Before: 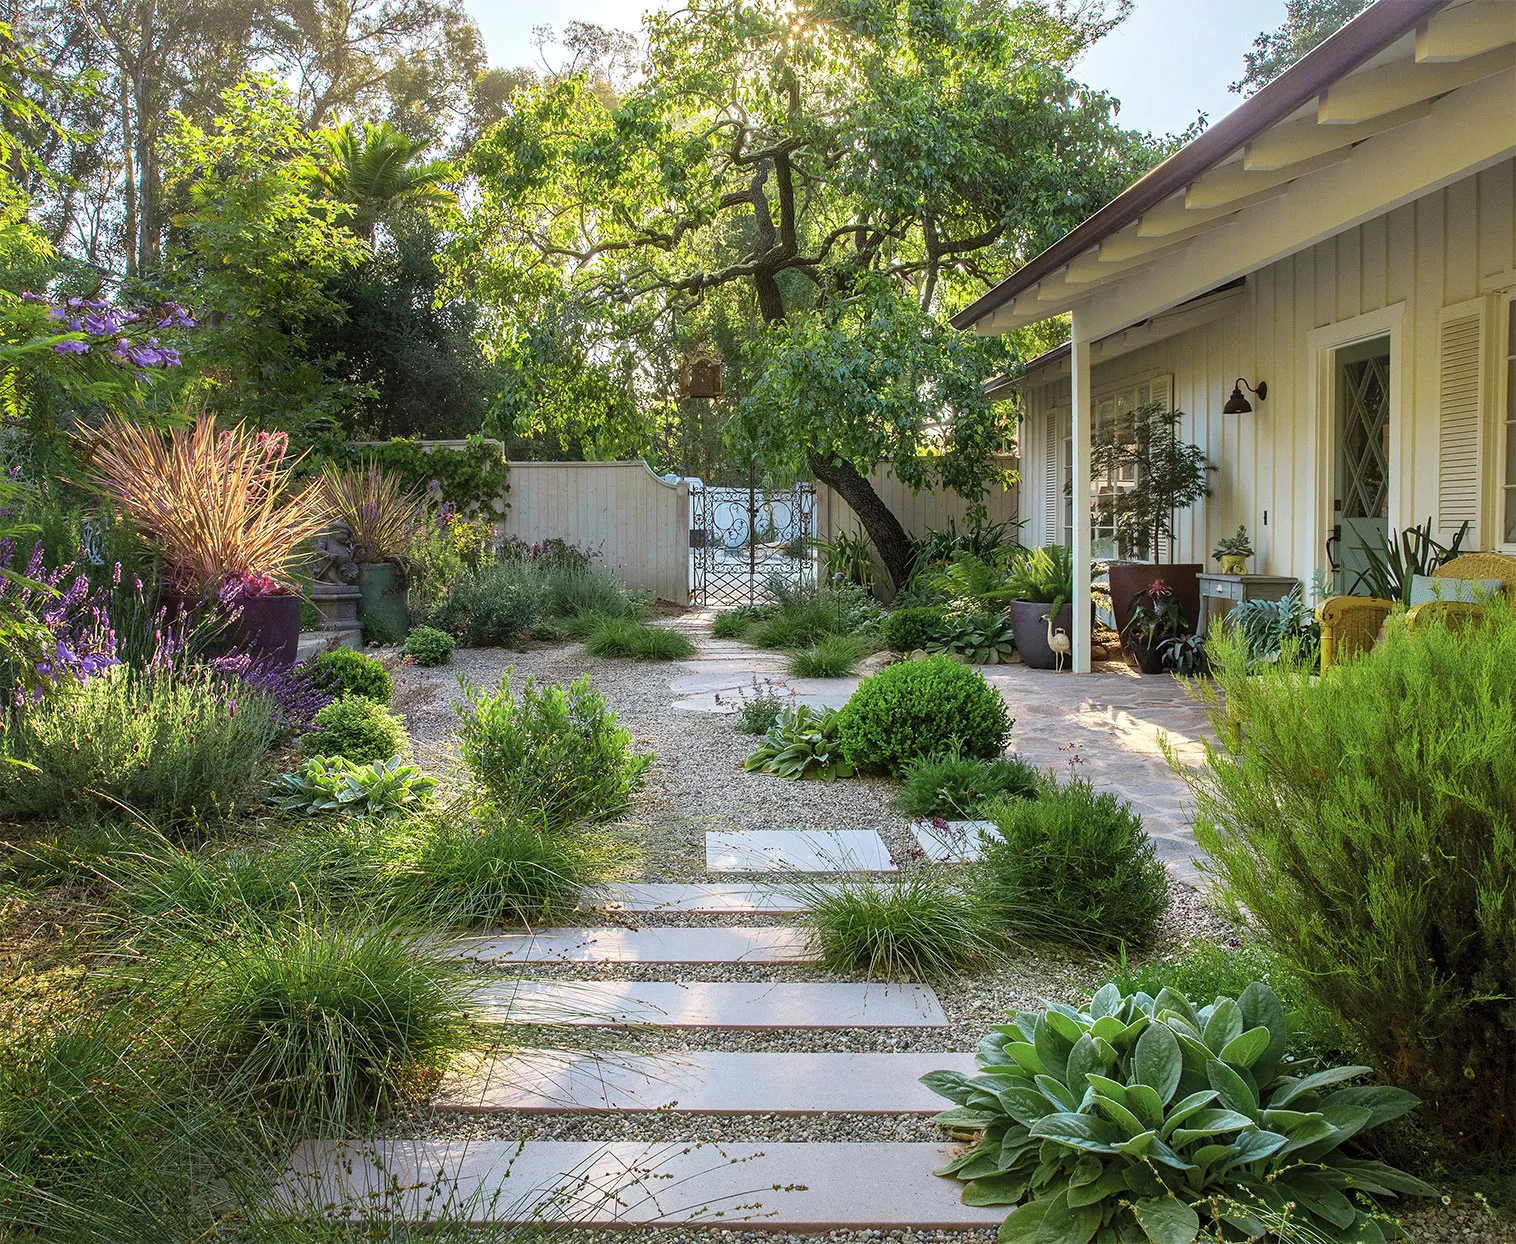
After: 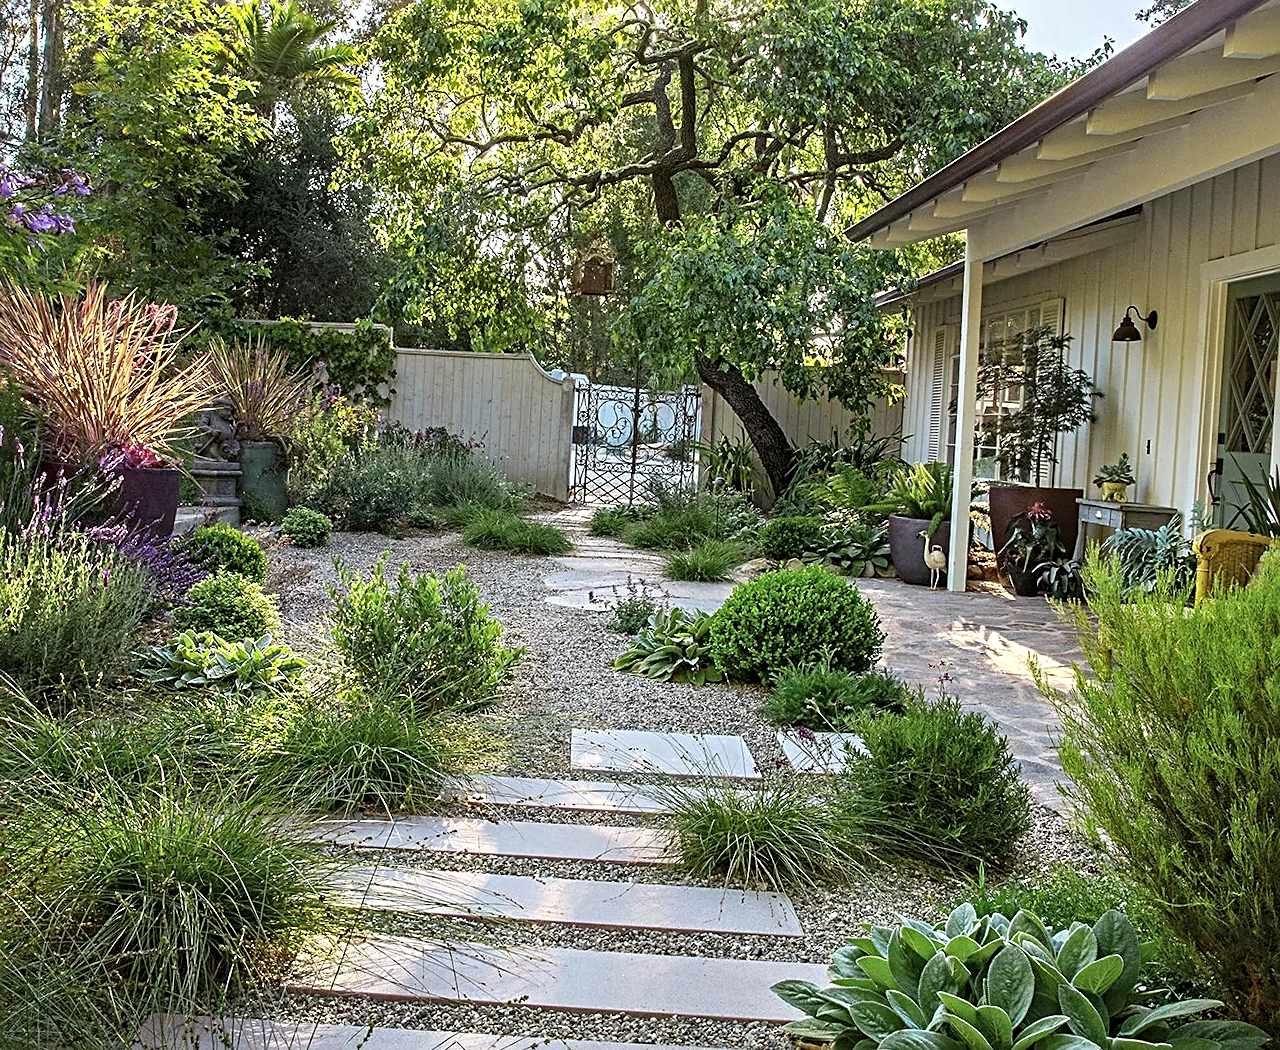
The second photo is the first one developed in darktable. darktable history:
sharpen: on, module defaults
contrast equalizer: y [[0.5, 0.501, 0.525, 0.597, 0.58, 0.514], [0.5 ×6], [0.5 ×6], [0 ×6], [0 ×6]]
tone equalizer: on, module defaults
crop and rotate: angle -3.27°, left 5.211%, top 5.211%, right 4.607%, bottom 4.607%
